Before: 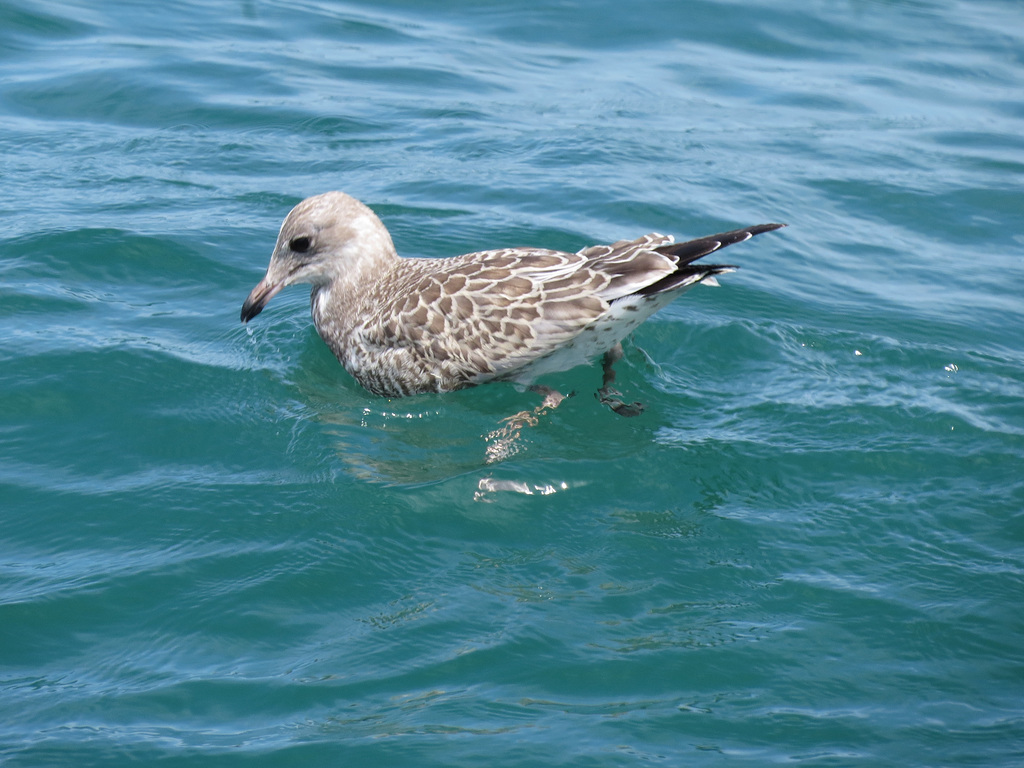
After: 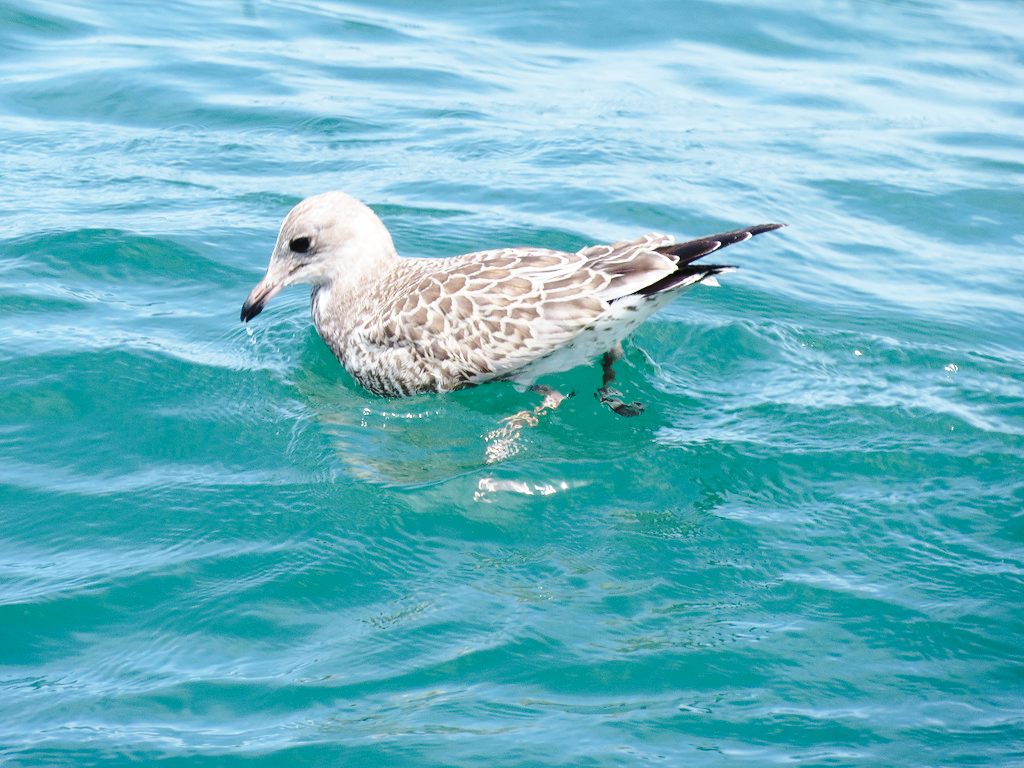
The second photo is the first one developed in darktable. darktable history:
base curve: curves: ch0 [(0, 0) (0.032, 0.037) (0.105, 0.228) (0.435, 0.76) (0.856, 0.983) (1, 1)], preserve colors none
